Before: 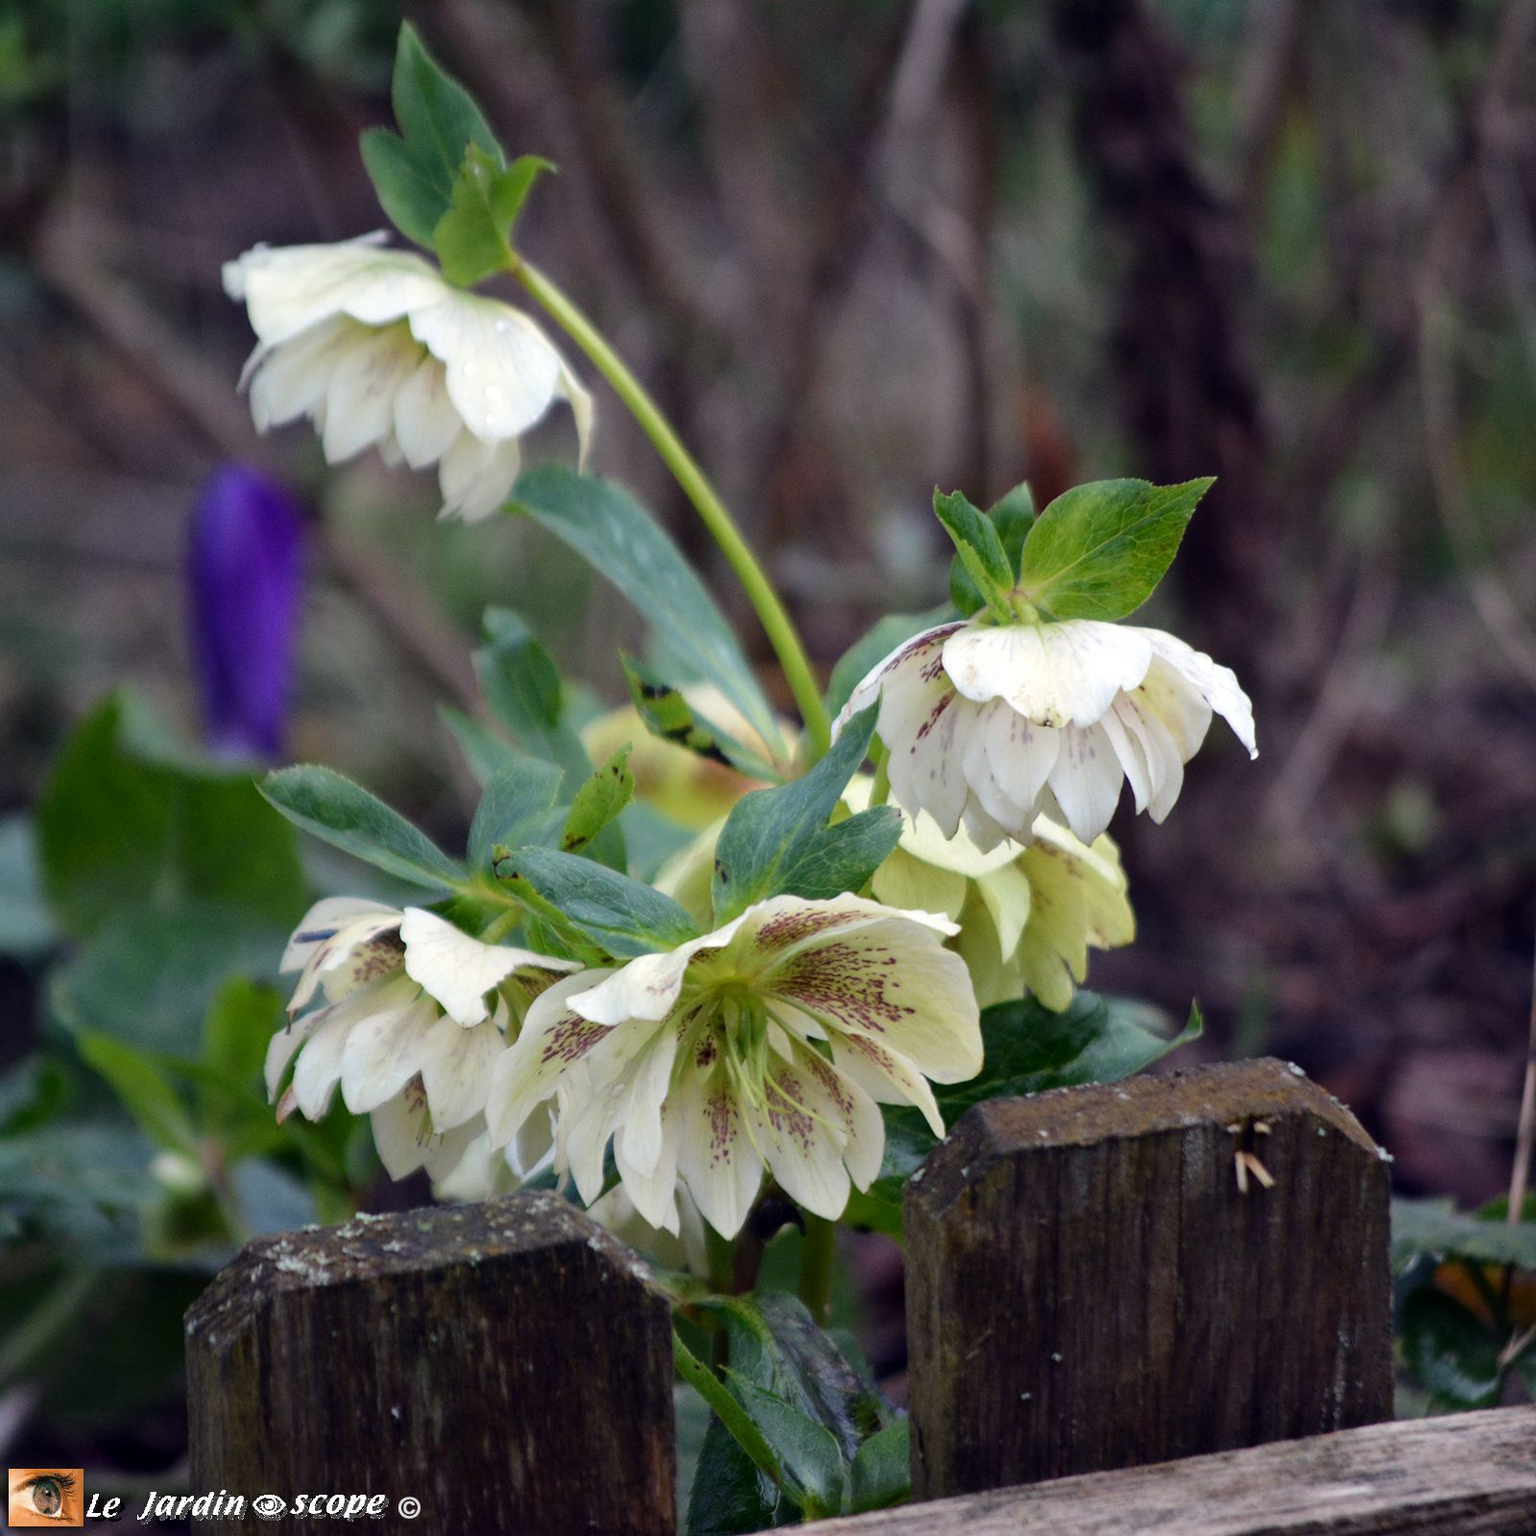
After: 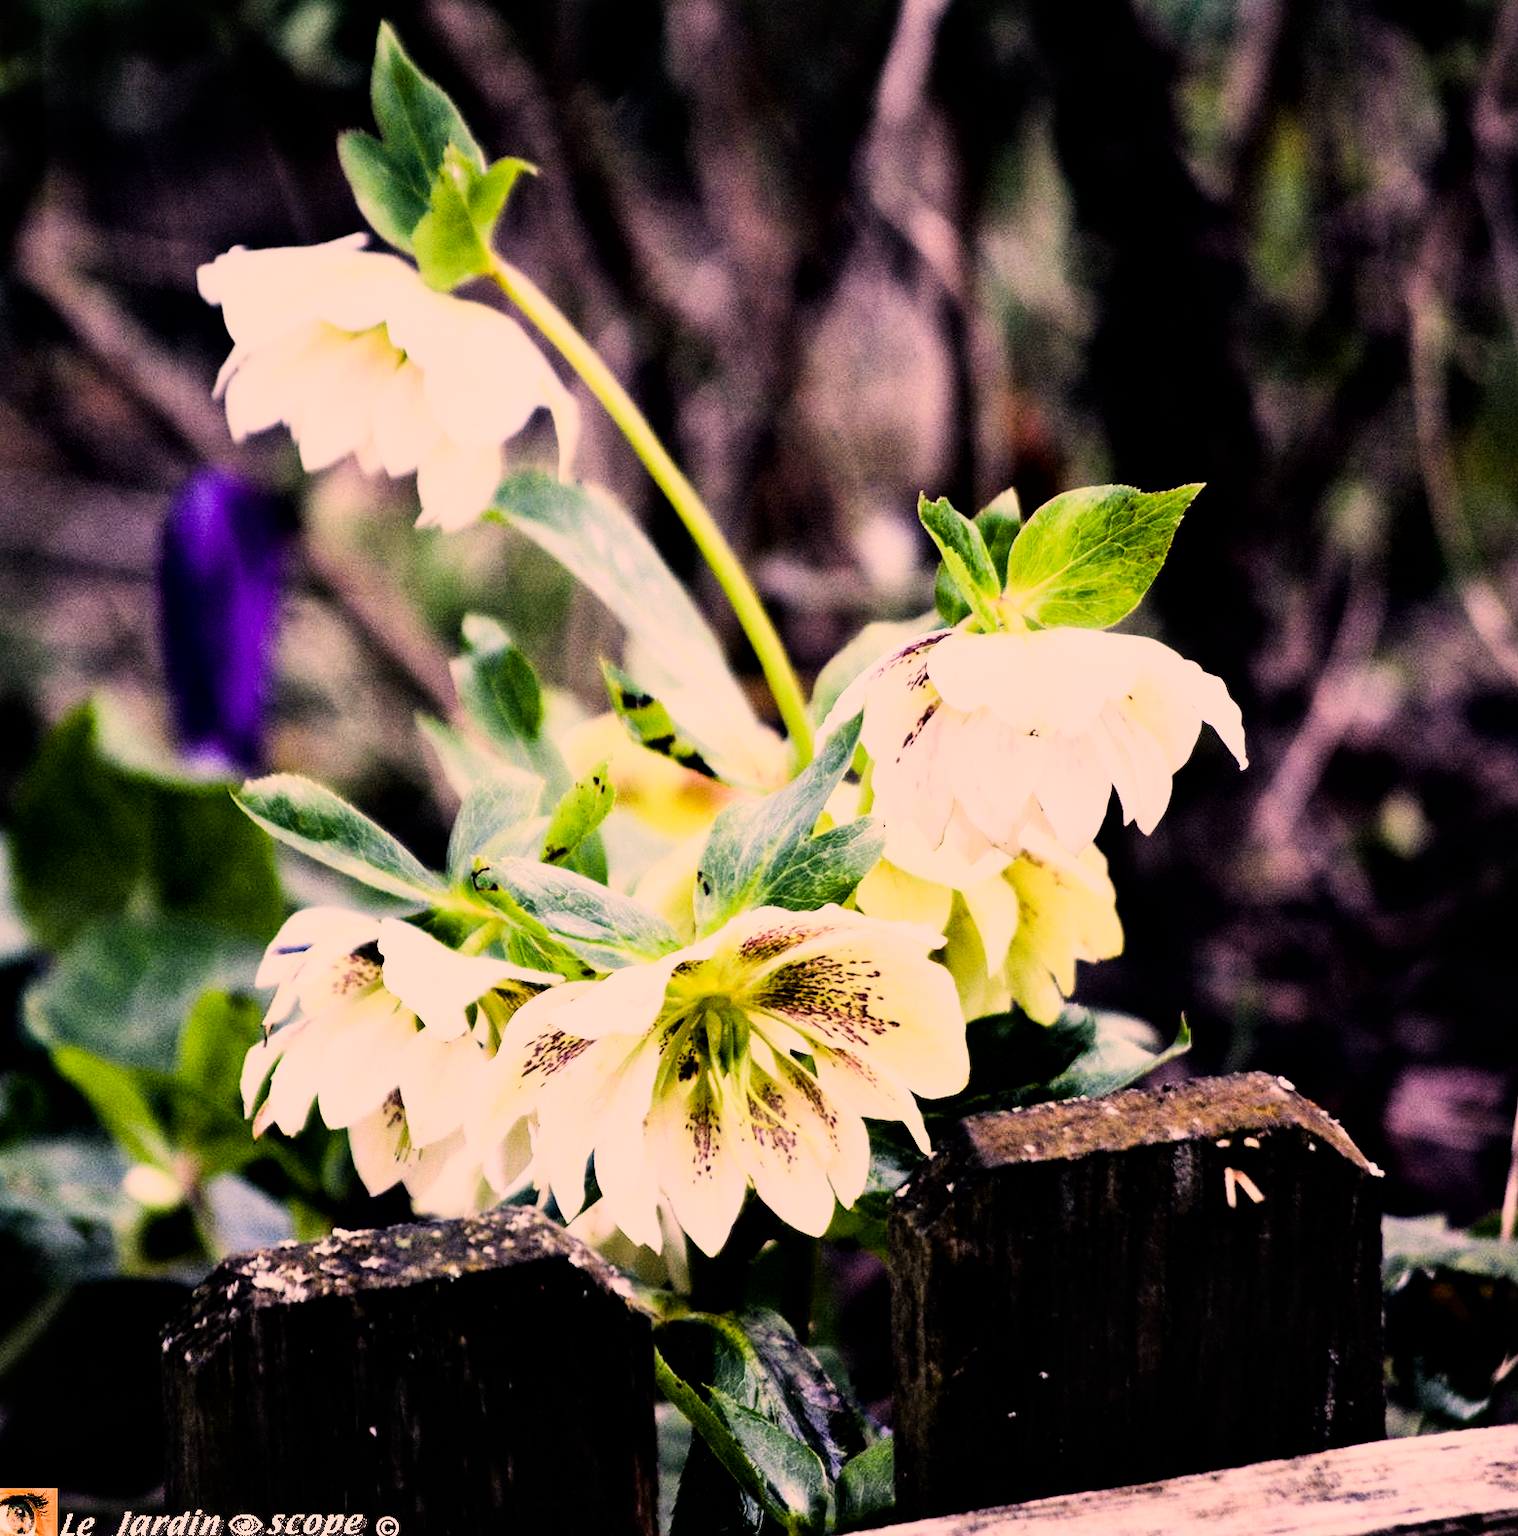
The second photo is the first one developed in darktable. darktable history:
local contrast: mode bilateral grid, contrast 25, coarseness 50, detail 123%, midtone range 0.2
color correction: highlights a* 21.16, highlights b* 19.61
sigmoid: contrast 1.8
rgb curve: curves: ch0 [(0, 0) (0.21, 0.15) (0.24, 0.21) (0.5, 0.75) (0.75, 0.96) (0.89, 0.99) (1, 1)]; ch1 [(0, 0.02) (0.21, 0.13) (0.25, 0.2) (0.5, 0.67) (0.75, 0.9) (0.89, 0.97) (1, 1)]; ch2 [(0, 0.02) (0.21, 0.13) (0.25, 0.2) (0.5, 0.67) (0.75, 0.9) (0.89, 0.97) (1, 1)], compensate middle gray true
crop and rotate: left 1.774%, right 0.633%, bottom 1.28%
white balance: red 0.983, blue 1.036
